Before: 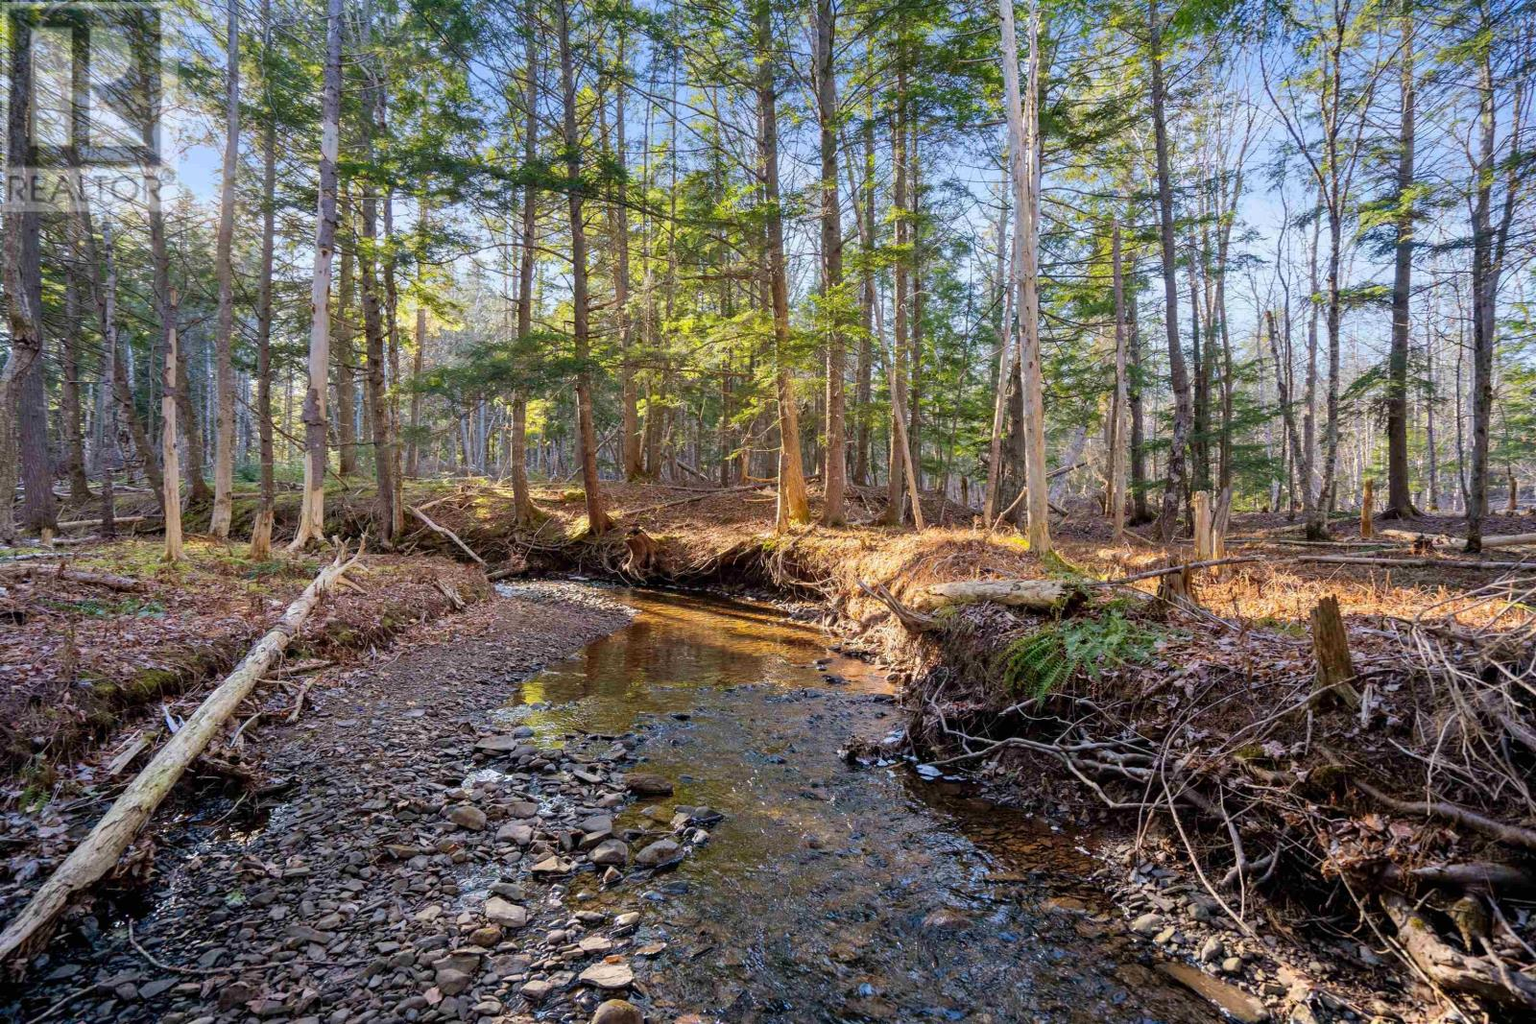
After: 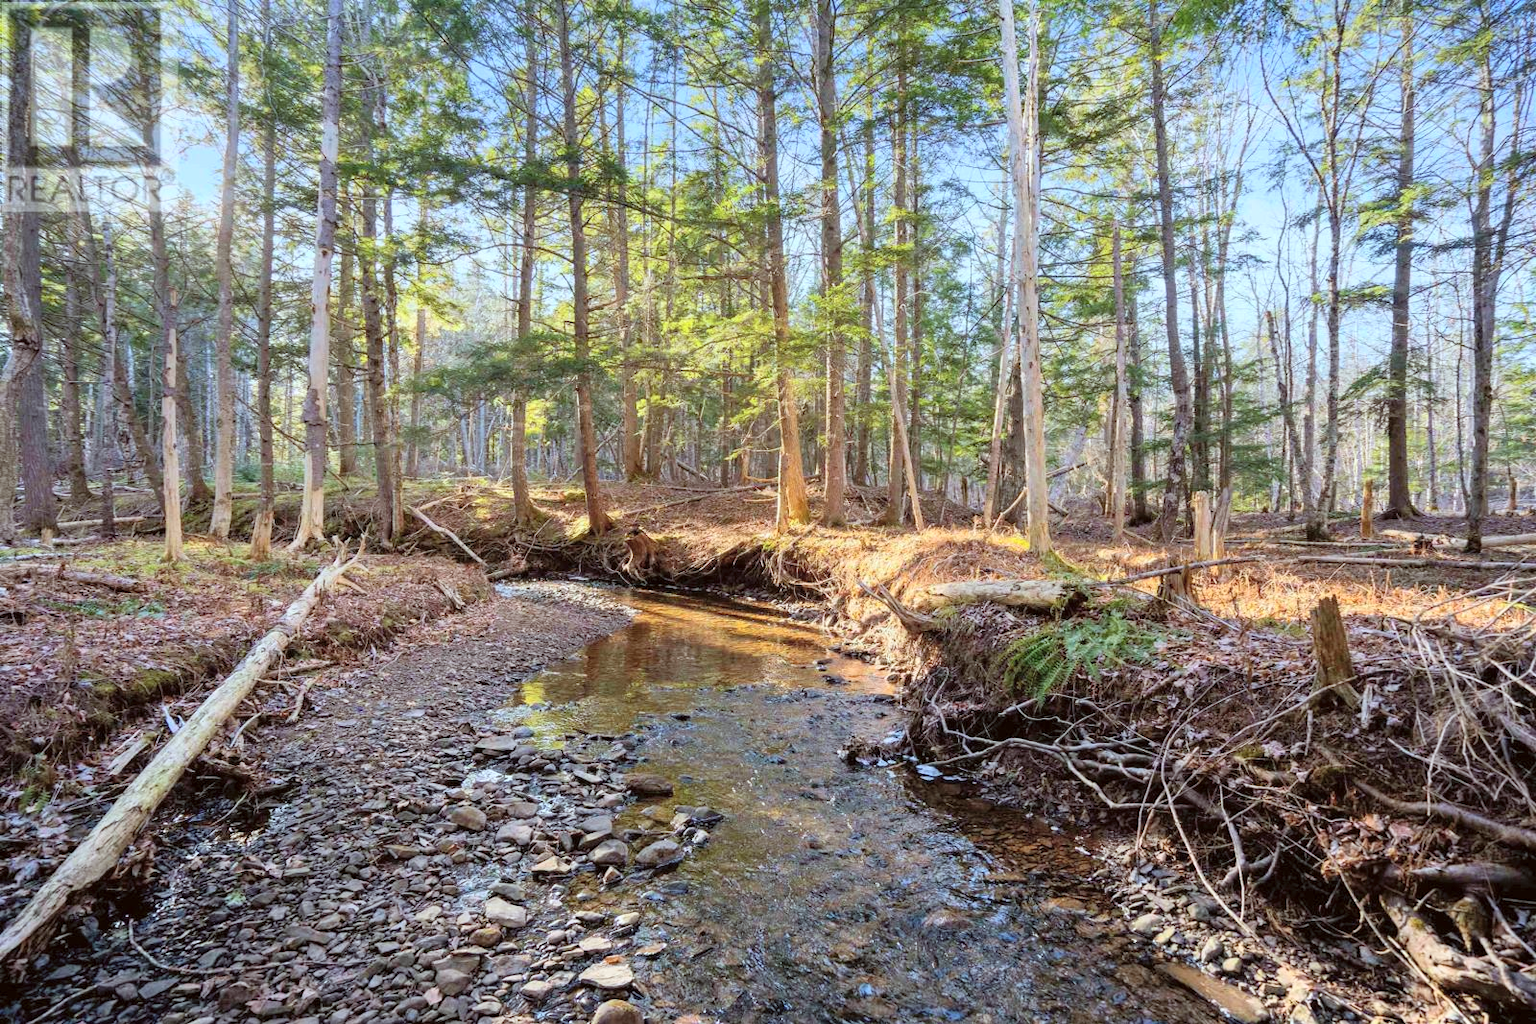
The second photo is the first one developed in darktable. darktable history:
contrast brightness saturation: contrast 0.143, brightness 0.225
color correction: highlights a* -4.98, highlights b* -3.83, shadows a* 3.7, shadows b* 4.2
